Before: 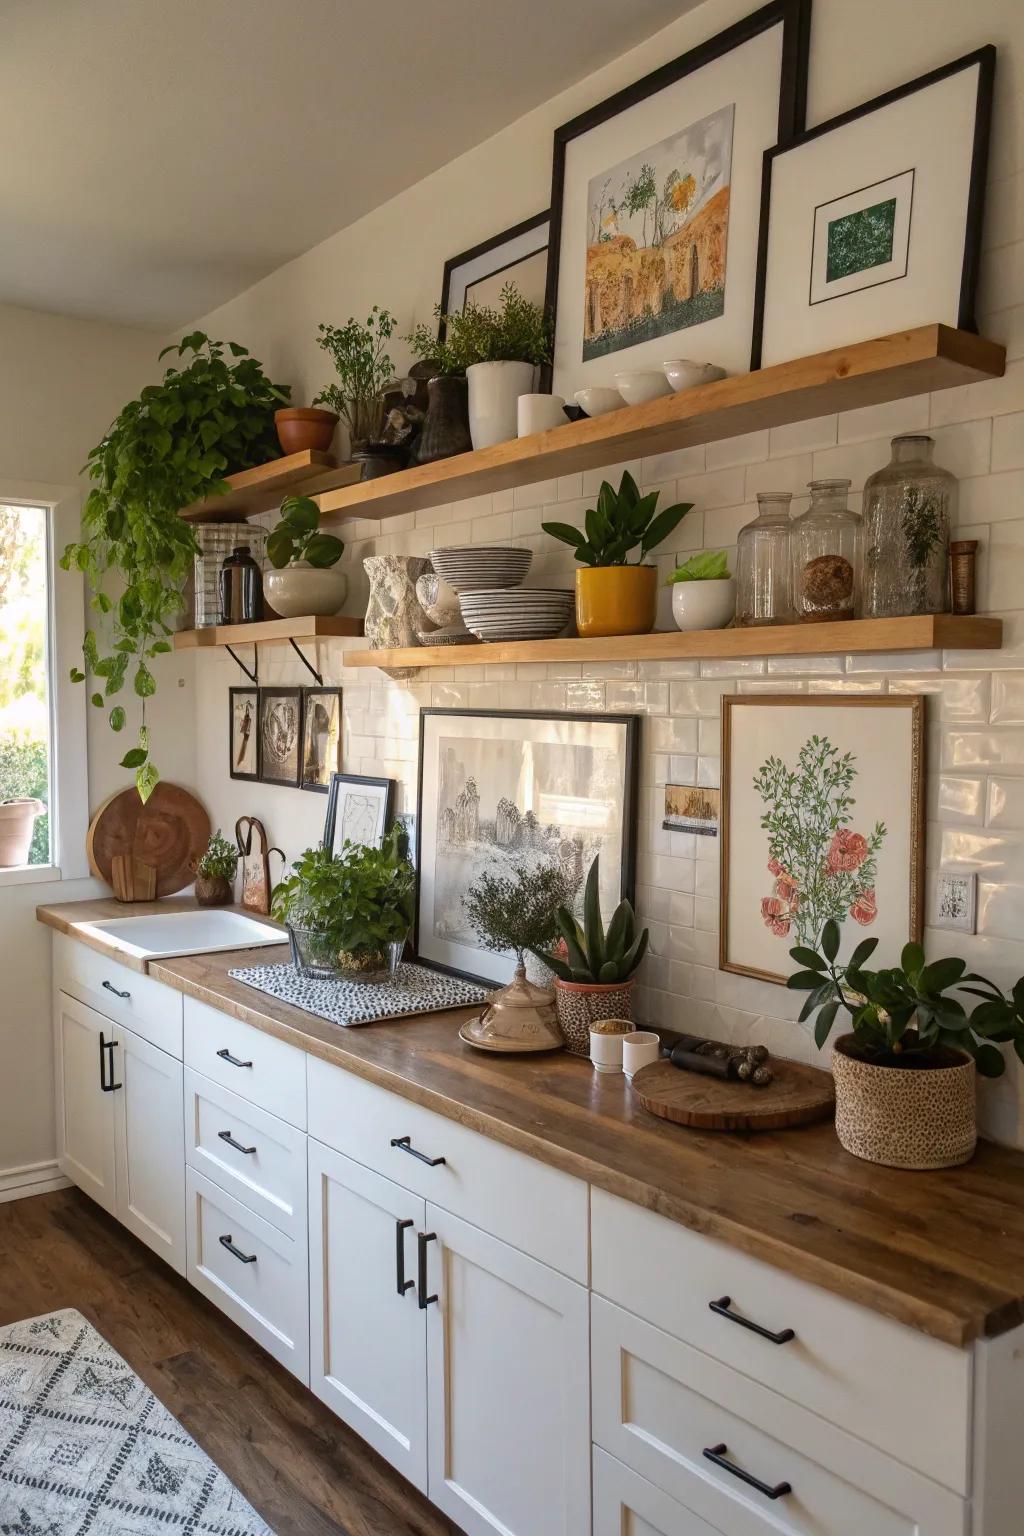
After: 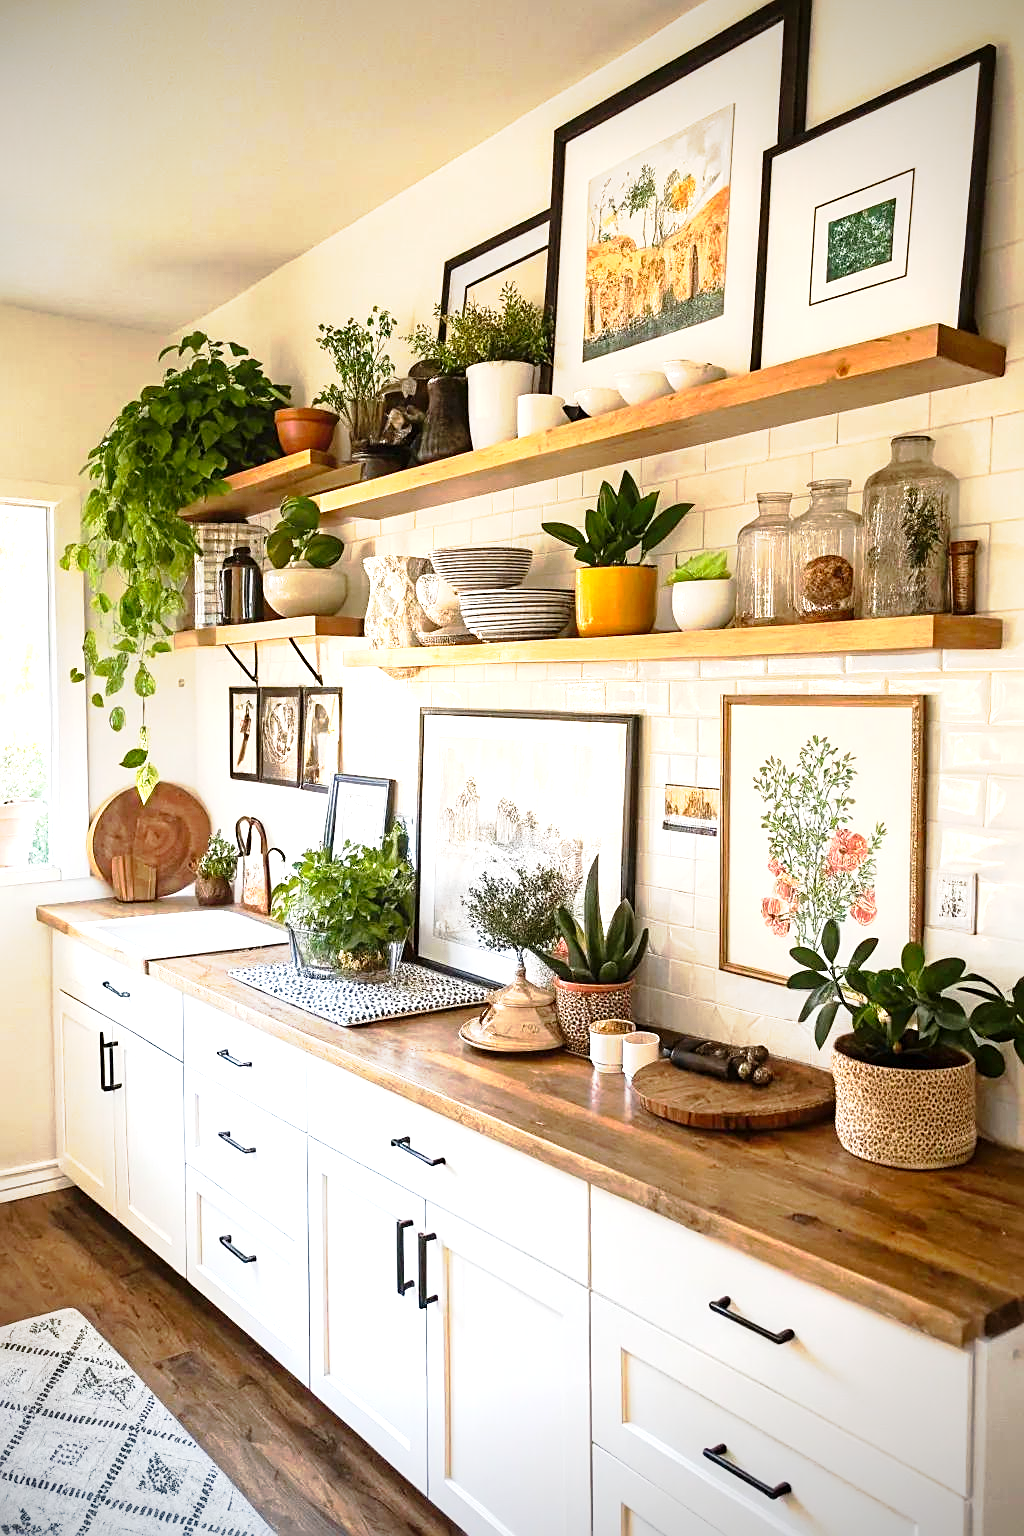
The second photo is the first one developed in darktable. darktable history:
exposure: black level correction 0.001, exposure 1.399 EV, compensate highlight preservation false
tone curve: curves: ch0 [(0, 0) (0.105, 0.068) (0.195, 0.162) (0.283, 0.283) (0.384, 0.404) (0.485, 0.531) (0.638, 0.681) (0.795, 0.879) (1, 0.977)]; ch1 [(0, 0) (0.161, 0.092) (0.35, 0.33) (0.379, 0.401) (0.456, 0.469) (0.504, 0.501) (0.512, 0.523) (0.58, 0.597) (0.635, 0.646) (1, 1)]; ch2 [(0, 0) (0.371, 0.362) (0.437, 0.437) (0.5, 0.5) (0.53, 0.523) (0.56, 0.58) (0.622, 0.606) (1, 1)], preserve colors none
vignetting: brightness -0.641, saturation -0.01, unbound false
sharpen: on, module defaults
